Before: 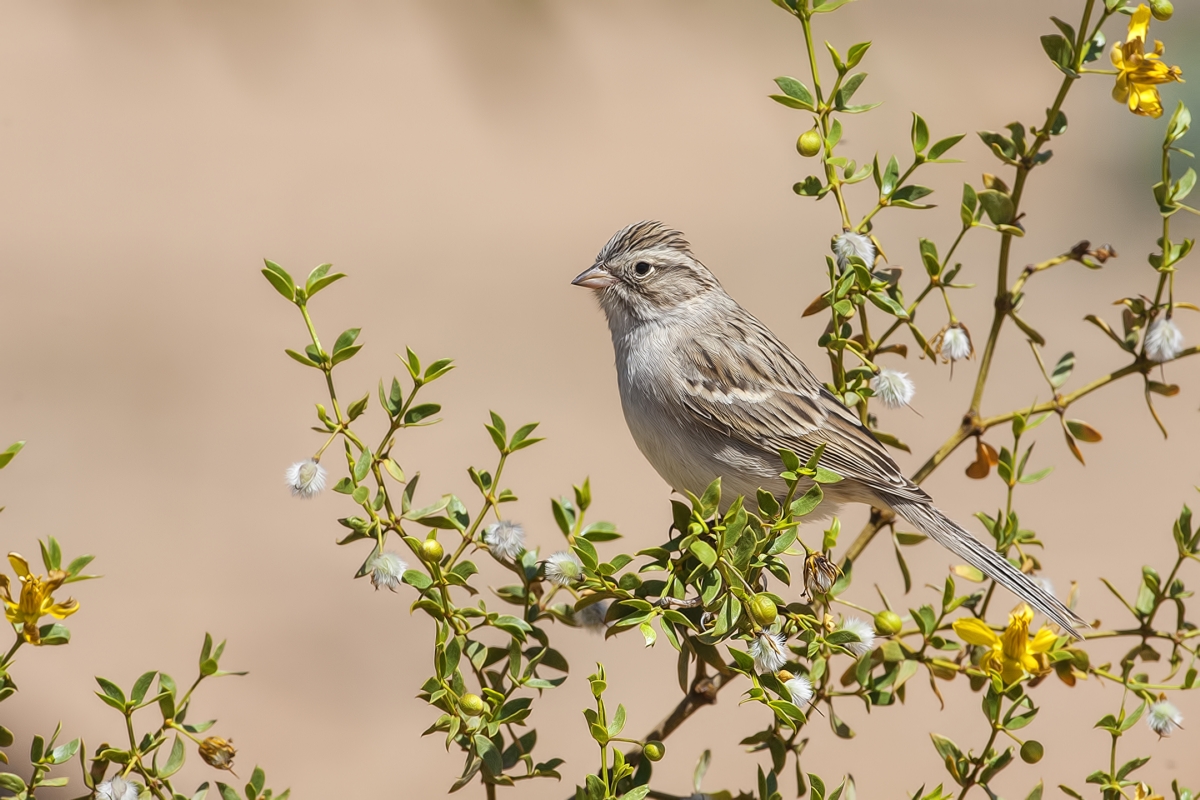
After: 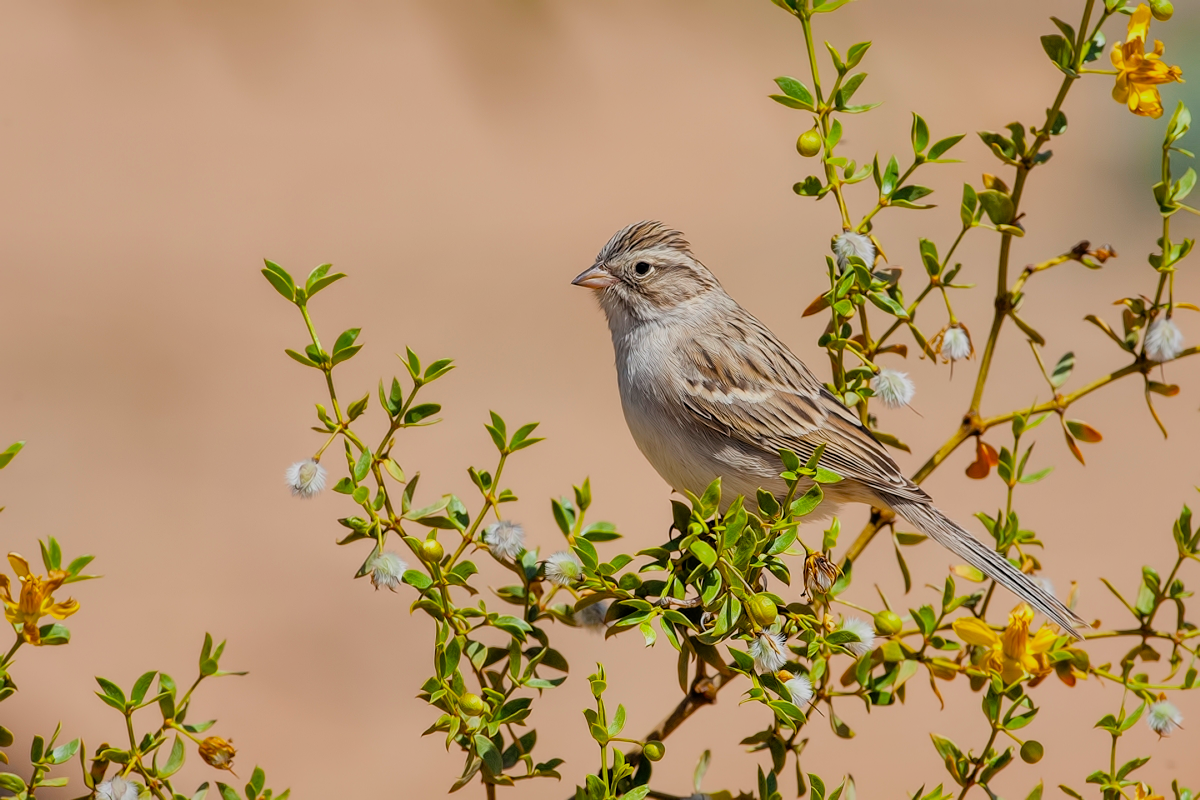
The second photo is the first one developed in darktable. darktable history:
shadows and highlights: on, module defaults
filmic rgb: black relative exposure -7.75 EV, white relative exposure 4.4 EV, threshold 3 EV, target black luminance 0%, hardness 3.76, latitude 50.51%, contrast 1.074, highlights saturation mix 10%, shadows ↔ highlights balance -0.22%, color science v4 (2020), enable highlight reconstruction true
